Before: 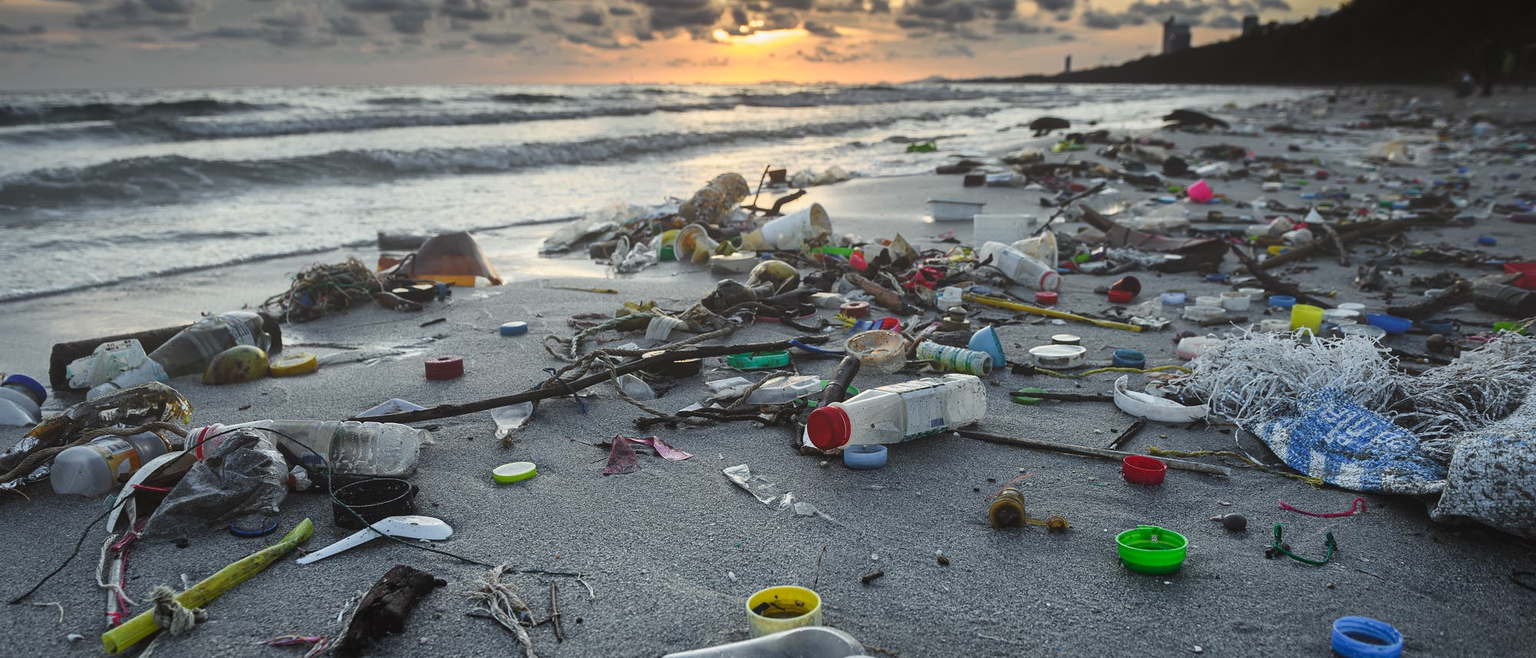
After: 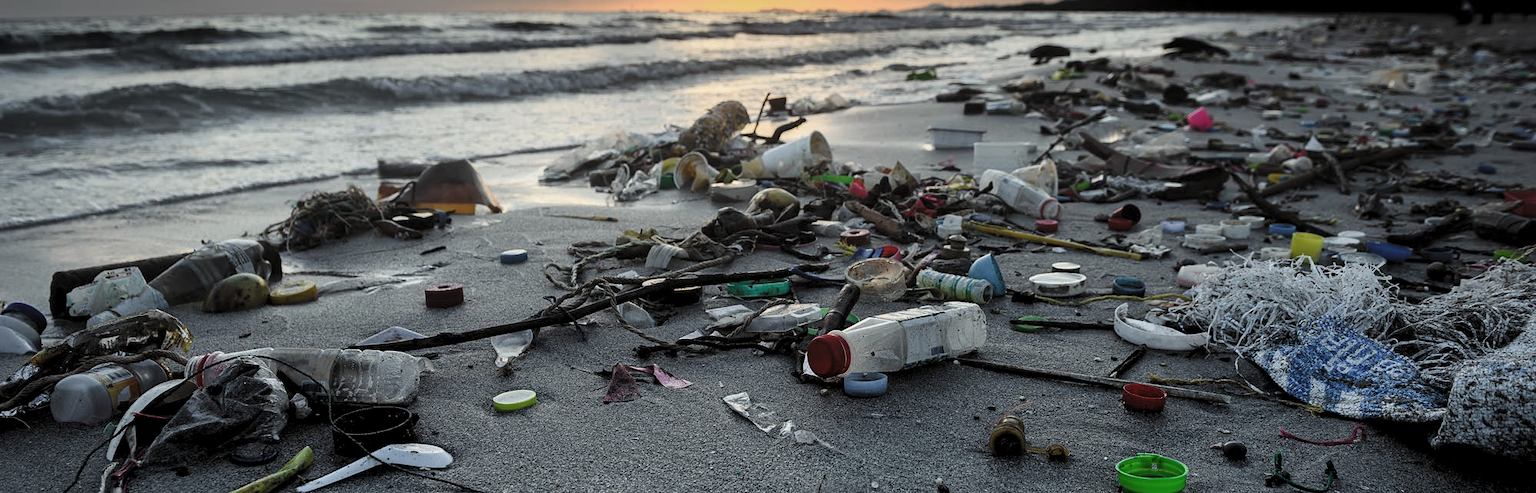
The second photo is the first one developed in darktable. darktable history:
crop: top 11.044%, bottom 13.929%
color zones: curves: ch0 [(0, 0.5) (0.143, 0.5) (0.286, 0.456) (0.429, 0.5) (0.571, 0.5) (0.714, 0.5) (0.857, 0.5) (1, 0.5)]; ch1 [(0, 0.5) (0.143, 0.5) (0.286, 0.422) (0.429, 0.5) (0.571, 0.5) (0.714, 0.5) (0.857, 0.5) (1, 0.5)]
levels: mode automatic, black 3.9%
